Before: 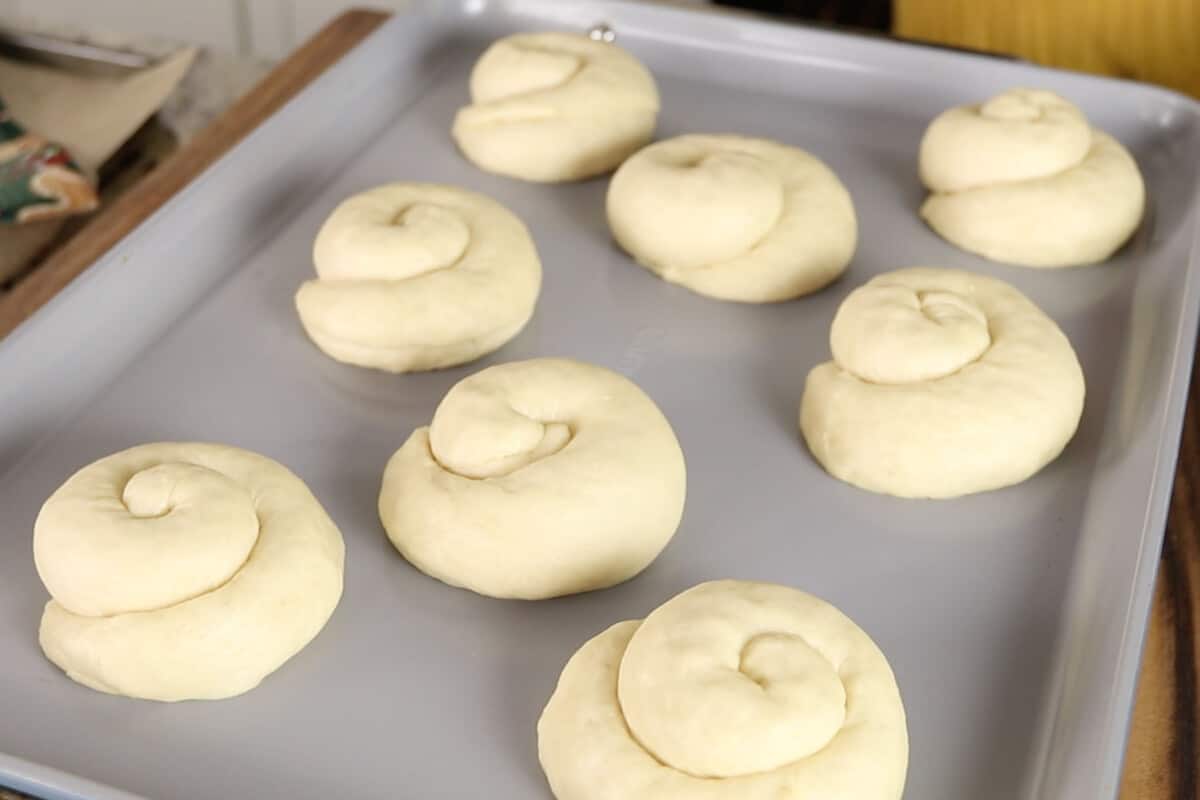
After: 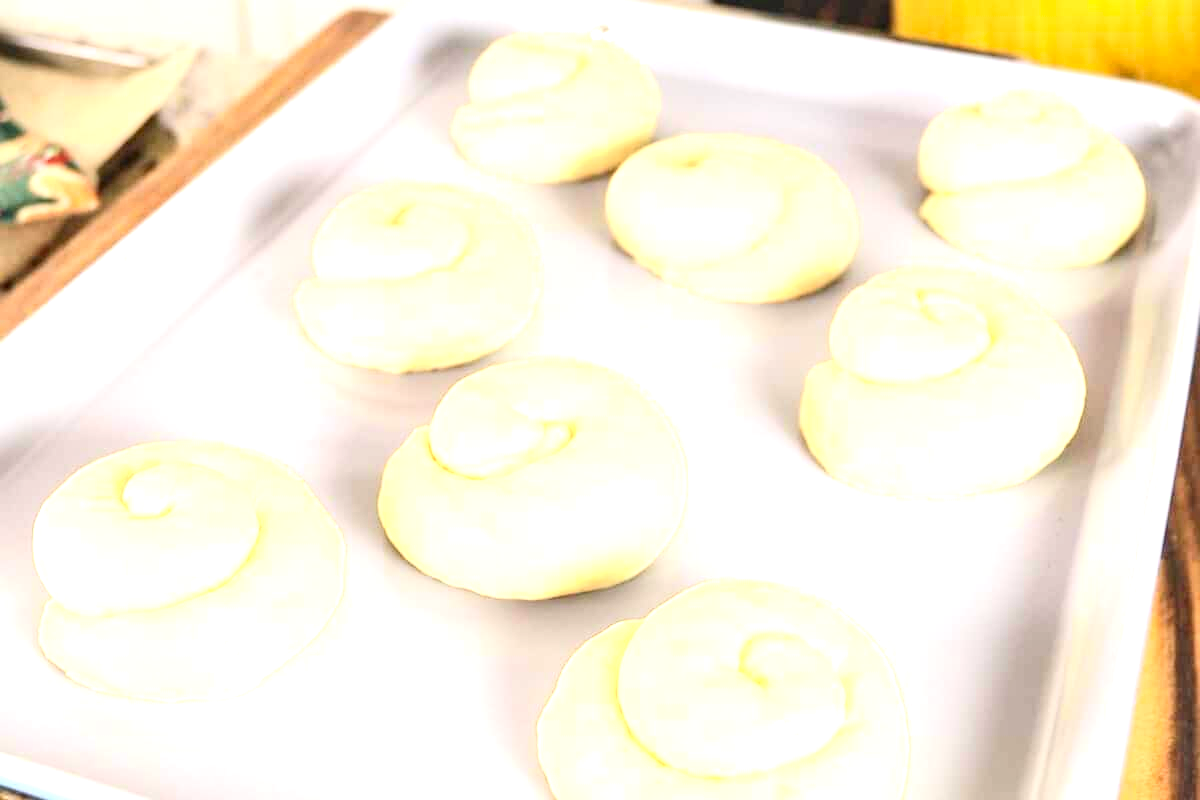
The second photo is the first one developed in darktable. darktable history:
contrast brightness saturation: contrast 0.204, brightness 0.169, saturation 0.227
exposure: black level correction 0.001, exposure 1.734 EV, compensate highlight preservation false
local contrast: on, module defaults
